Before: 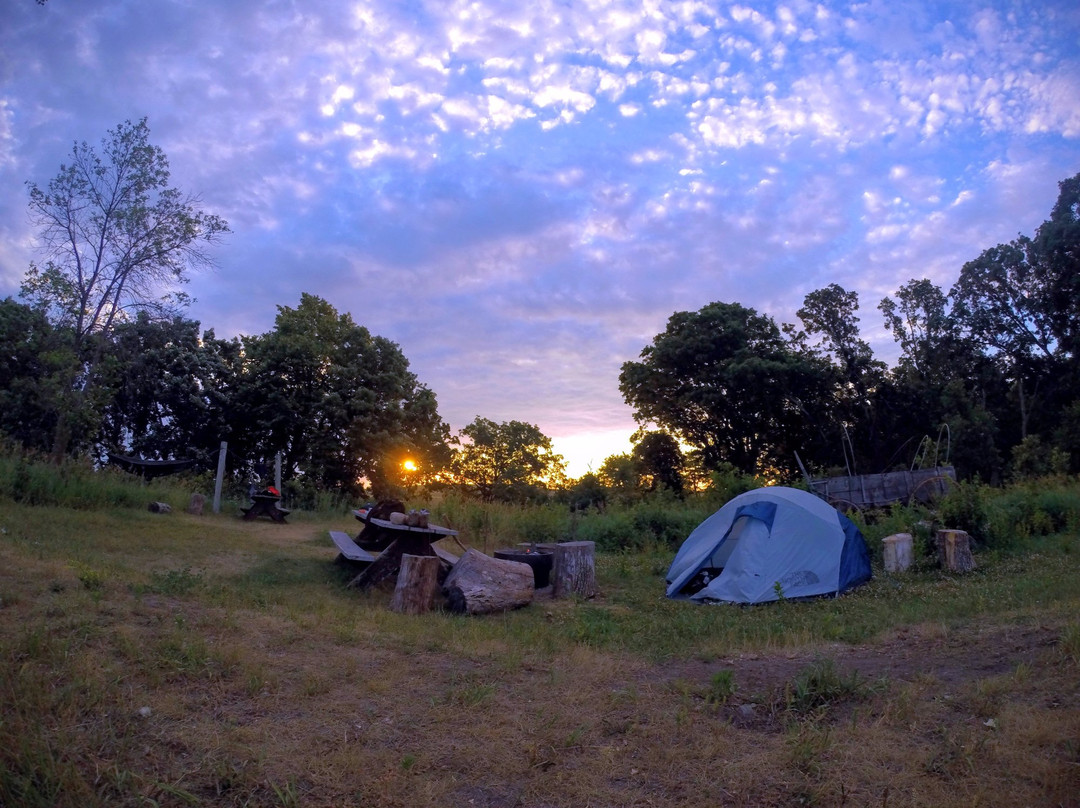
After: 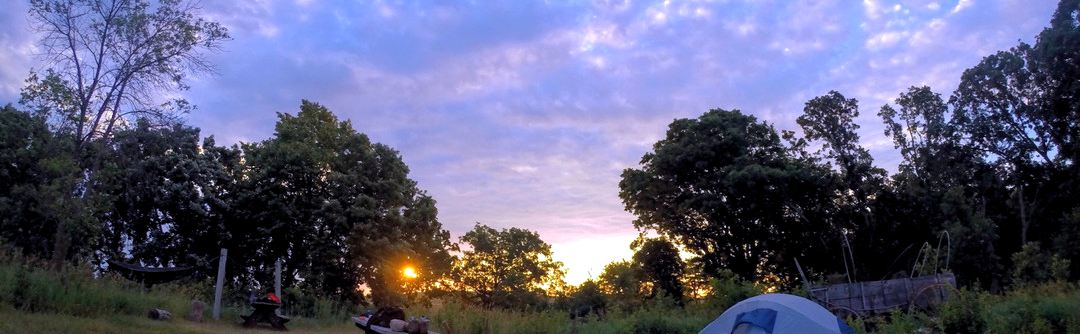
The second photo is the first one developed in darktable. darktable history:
levels: levels [0.016, 0.484, 0.953]
crop and rotate: top 23.978%, bottom 34.667%
